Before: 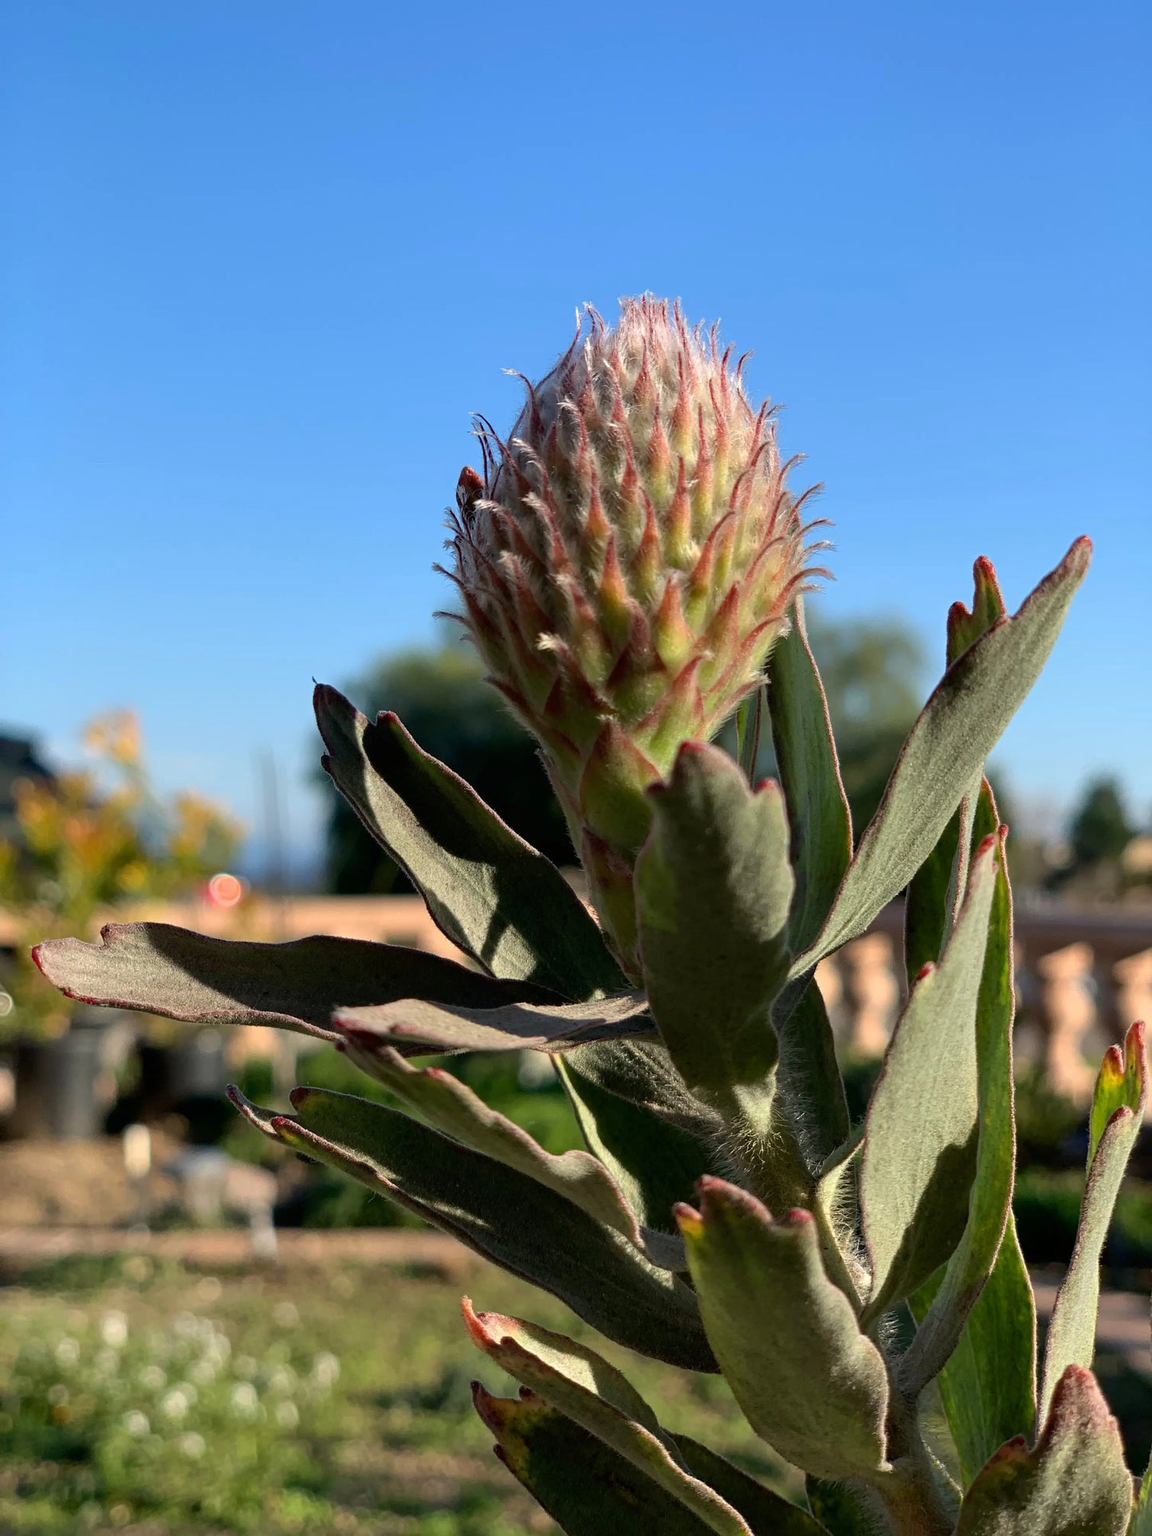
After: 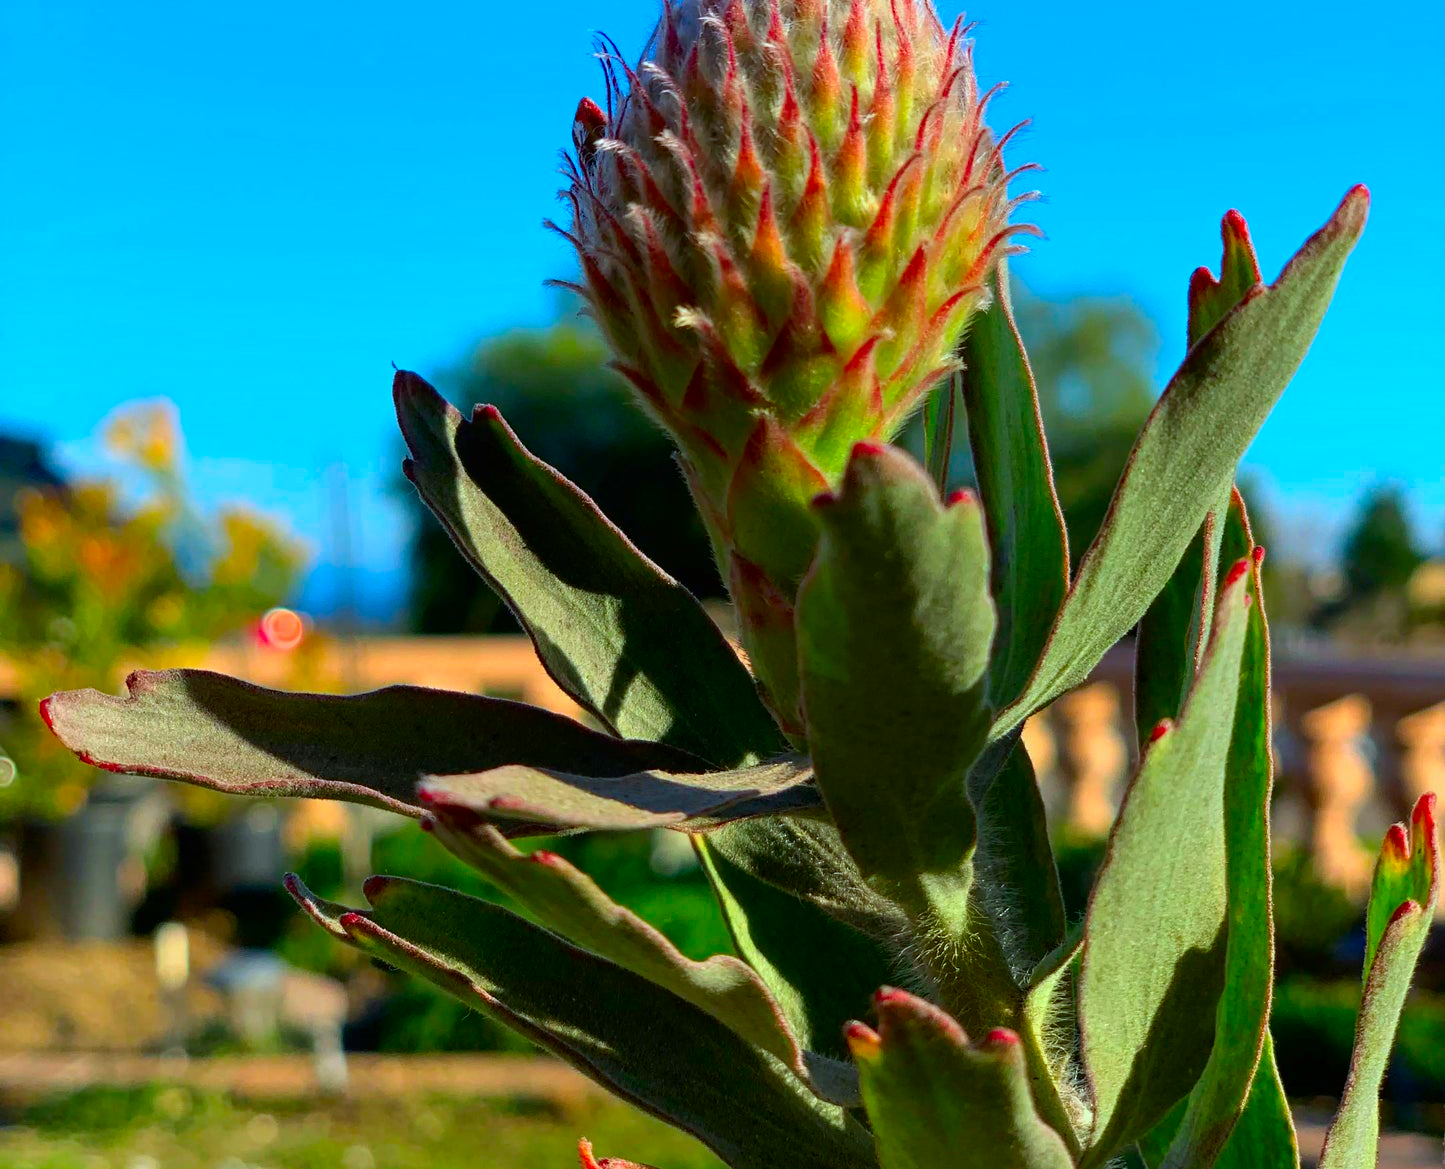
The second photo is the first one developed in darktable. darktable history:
white balance: red 0.925, blue 1.046
color correction: saturation 2.15
crop and rotate: top 25.357%, bottom 13.942%
